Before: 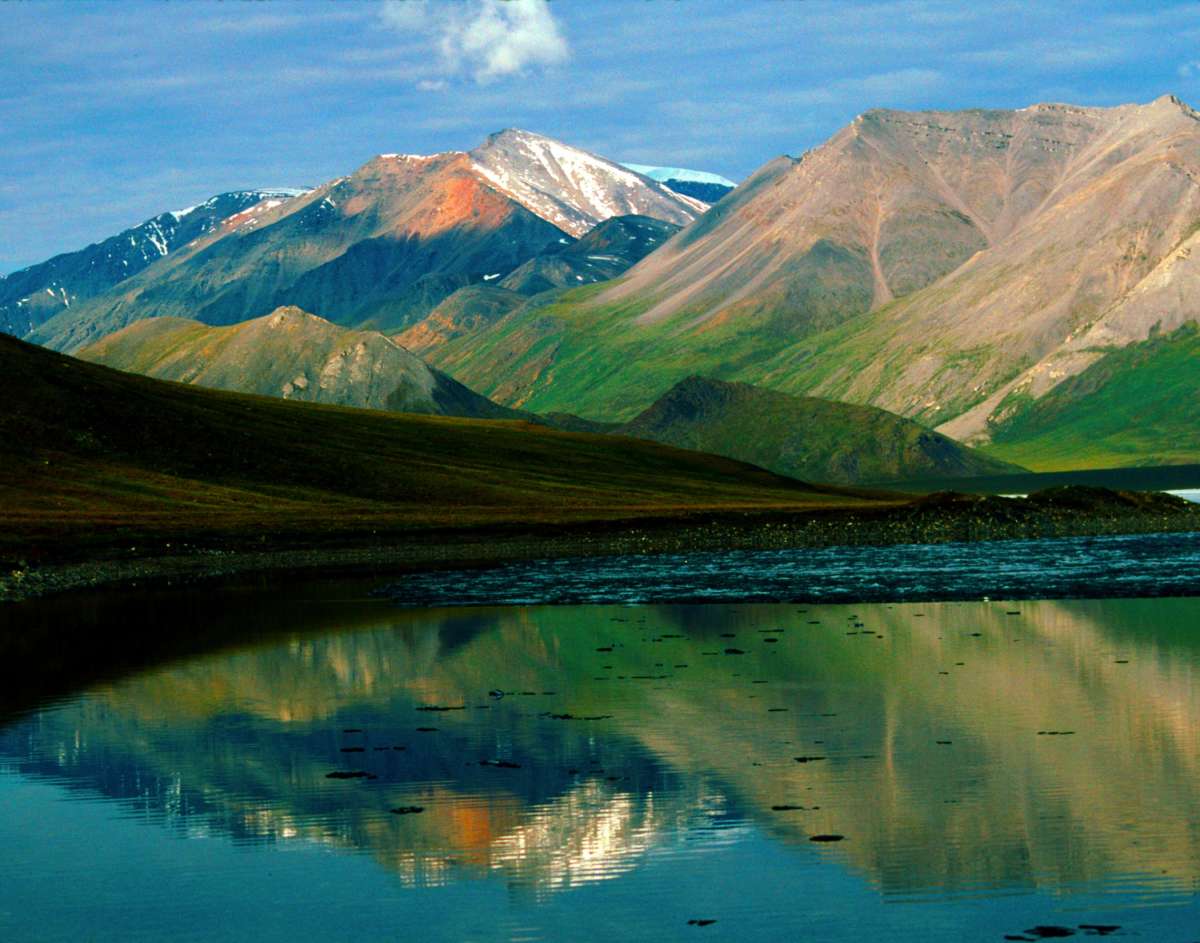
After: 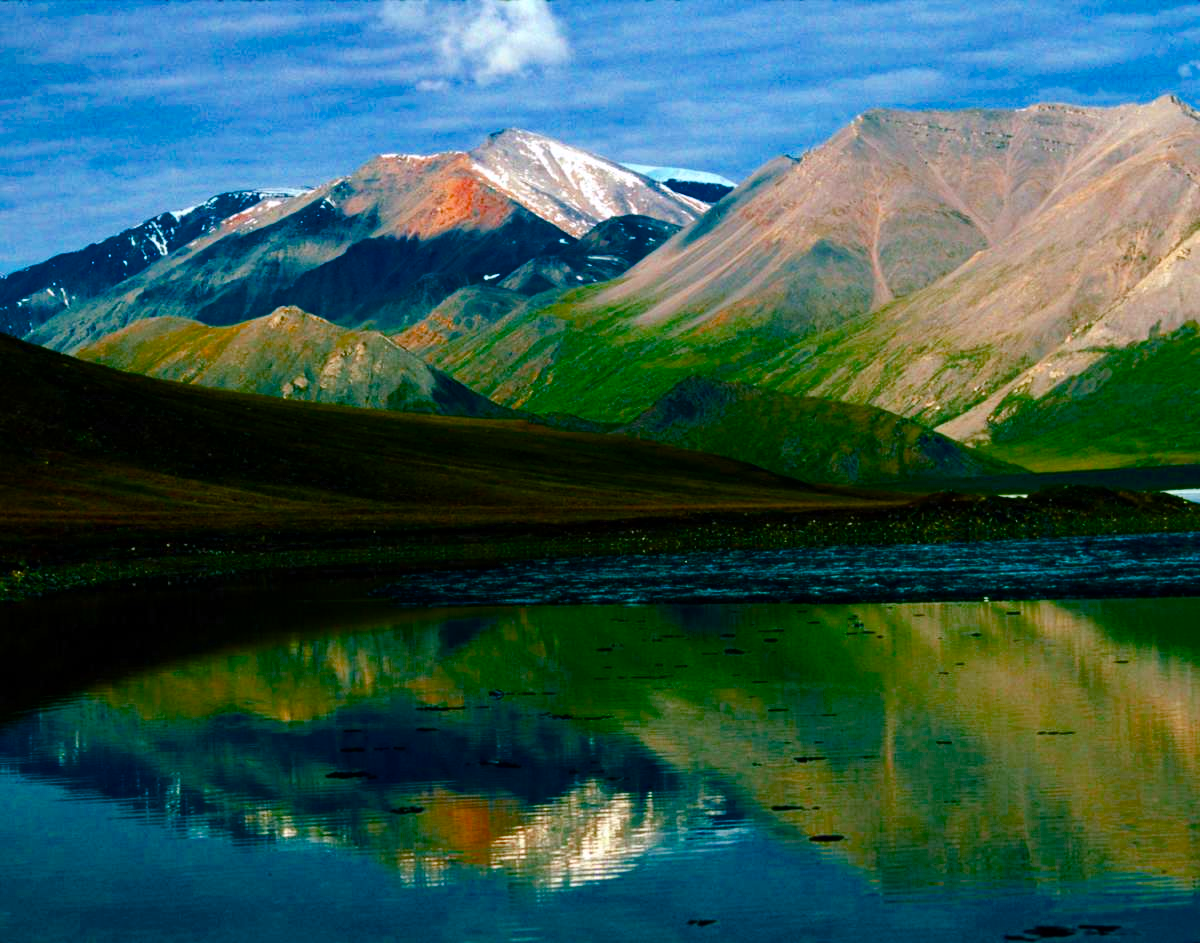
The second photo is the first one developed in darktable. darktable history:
color calibration: illuminant as shot in camera, x 0.358, y 0.373, temperature 4628.91 K
color balance rgb: highlights gain › luminance 1.014%, highlights gain › chroma 0.491%, highlights gain › hue 43.39°, perceptual saturation grading › global saturation 0.433%, perceptual saturation grading › mid-tones 6.132%, perceptual saturation grading › shadows 71.596%, saturation formula JzAzBz (2021)
